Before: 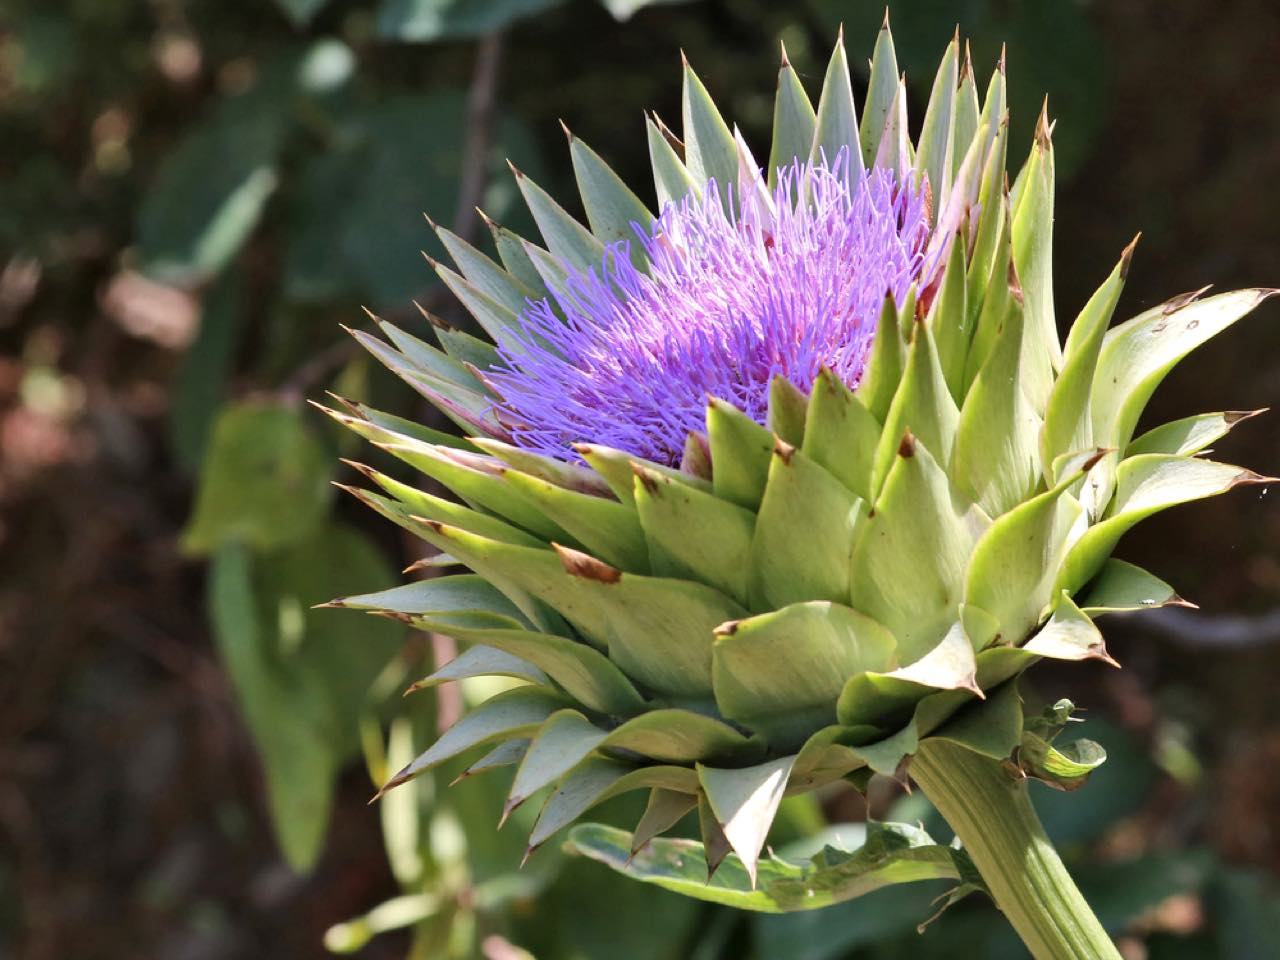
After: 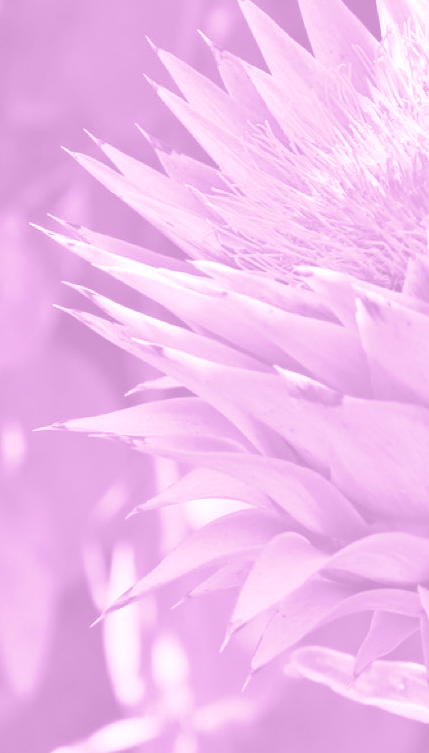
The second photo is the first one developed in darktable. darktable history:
crop and rotate: left 21.77%, top 18.528%, right 44.676%, bottom 2.997%
color balance: mode lift, gamma, gain (sRGB)
colorize: hue 331.2°, saturation 69%, source mix 30.28%, lightness 69.02%, version 1
split-toning: shadows › hue 230.4°
shadows and highlights: shadows 20.91, highlights -82.73, soften with gaussian
